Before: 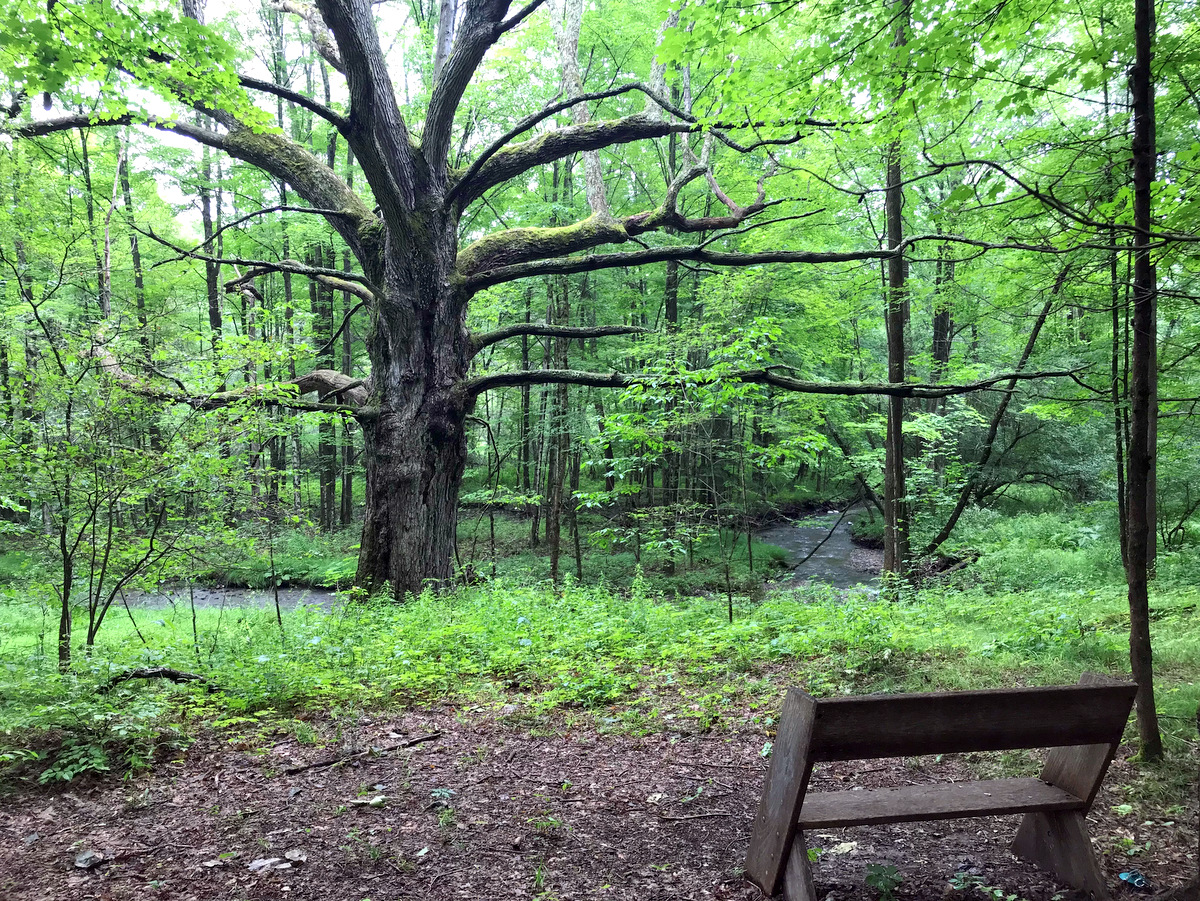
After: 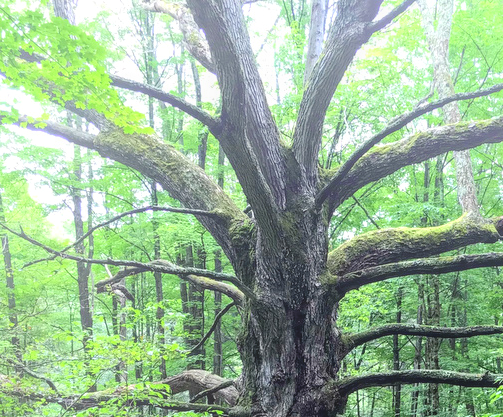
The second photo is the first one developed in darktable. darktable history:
crop and rotate: left 10.817%, top 0.062%, right 47.194%, bottom 53.626%
bloom: threshold 82.5%, strength 16.25%
local contrast: on, module defaults
